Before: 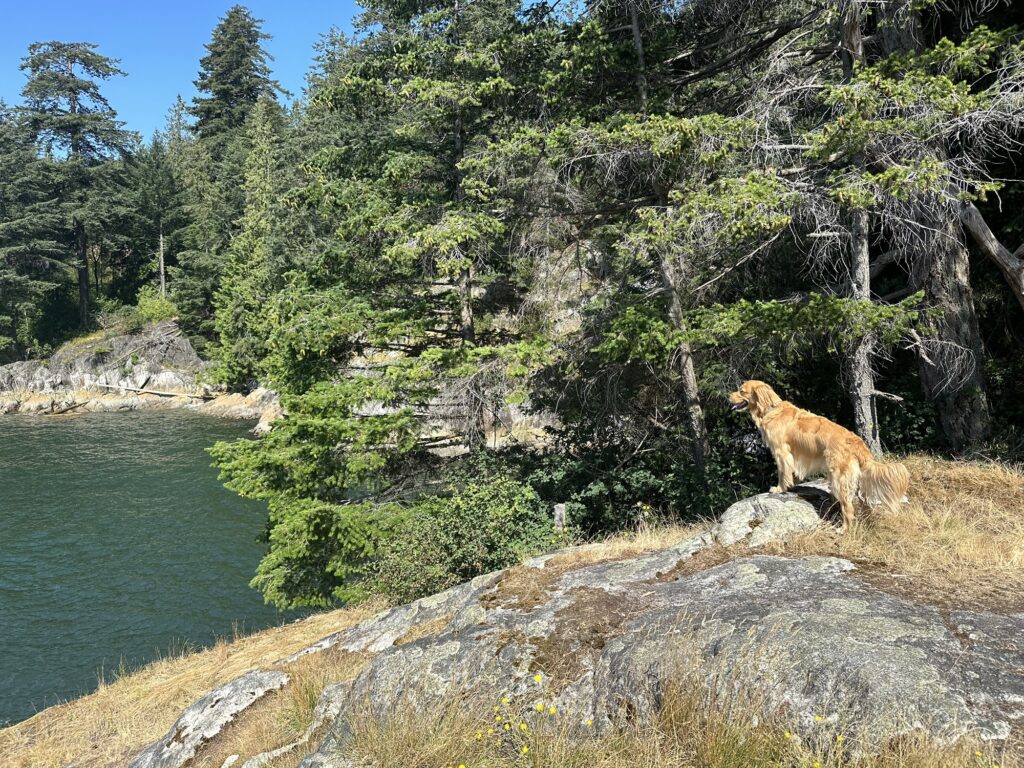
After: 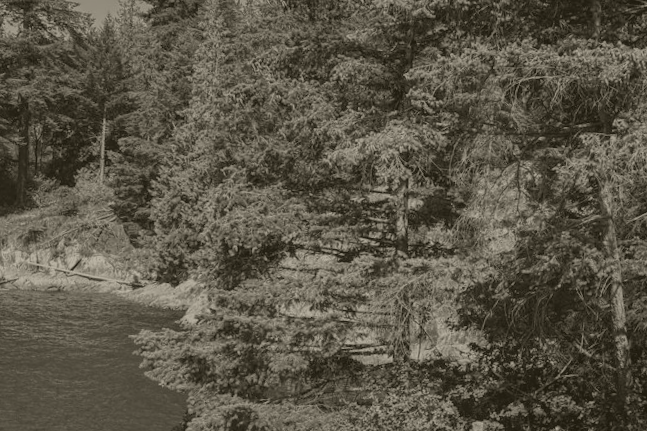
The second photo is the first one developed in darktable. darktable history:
local contrast: on, module defaults
crop and rotate: angle -4.99°, left 2.122%, top 6.945%, right 27.566%, bottom 30.519%
colorize: hue 41.44°, saturation 22%, source mix 60%, lightness 10.61%
color balance rgb: linear chroma grading › global chroma 15%, perceptual saturation grading › global saturation 30%
